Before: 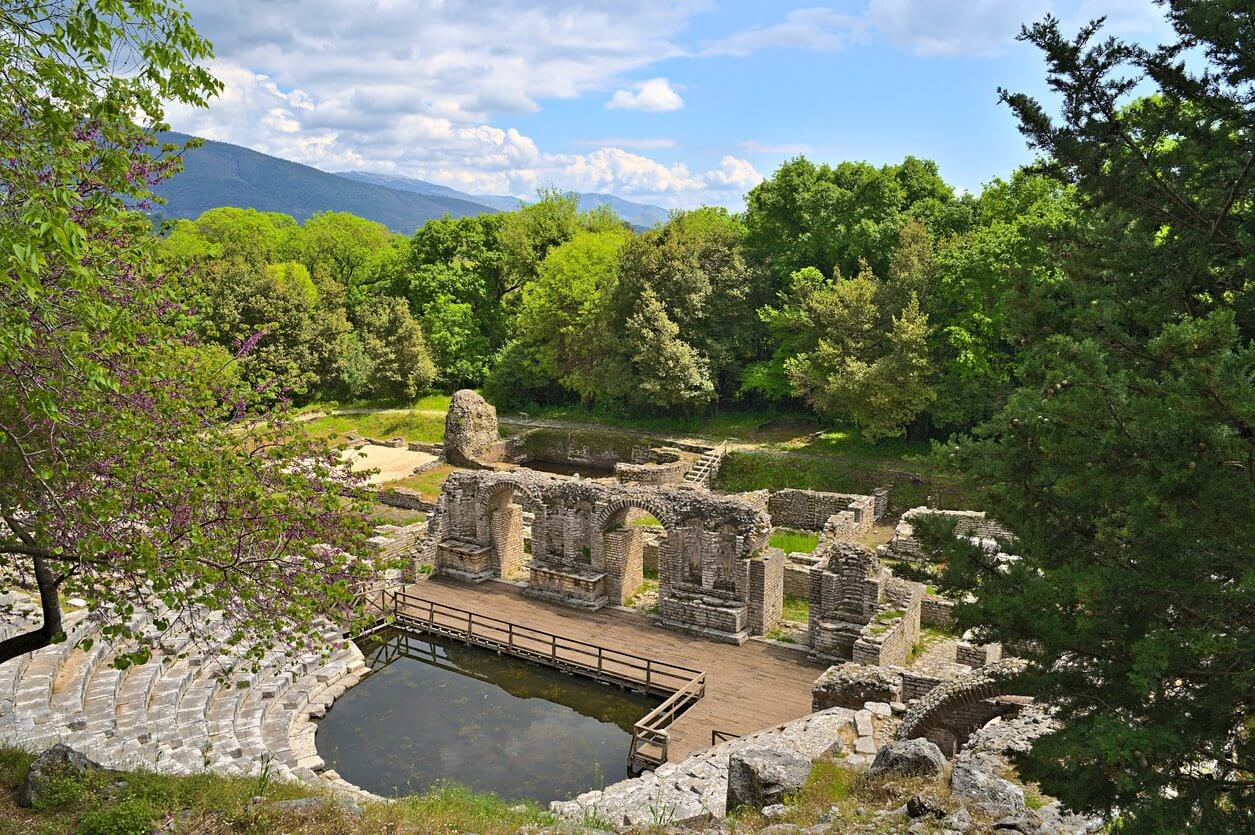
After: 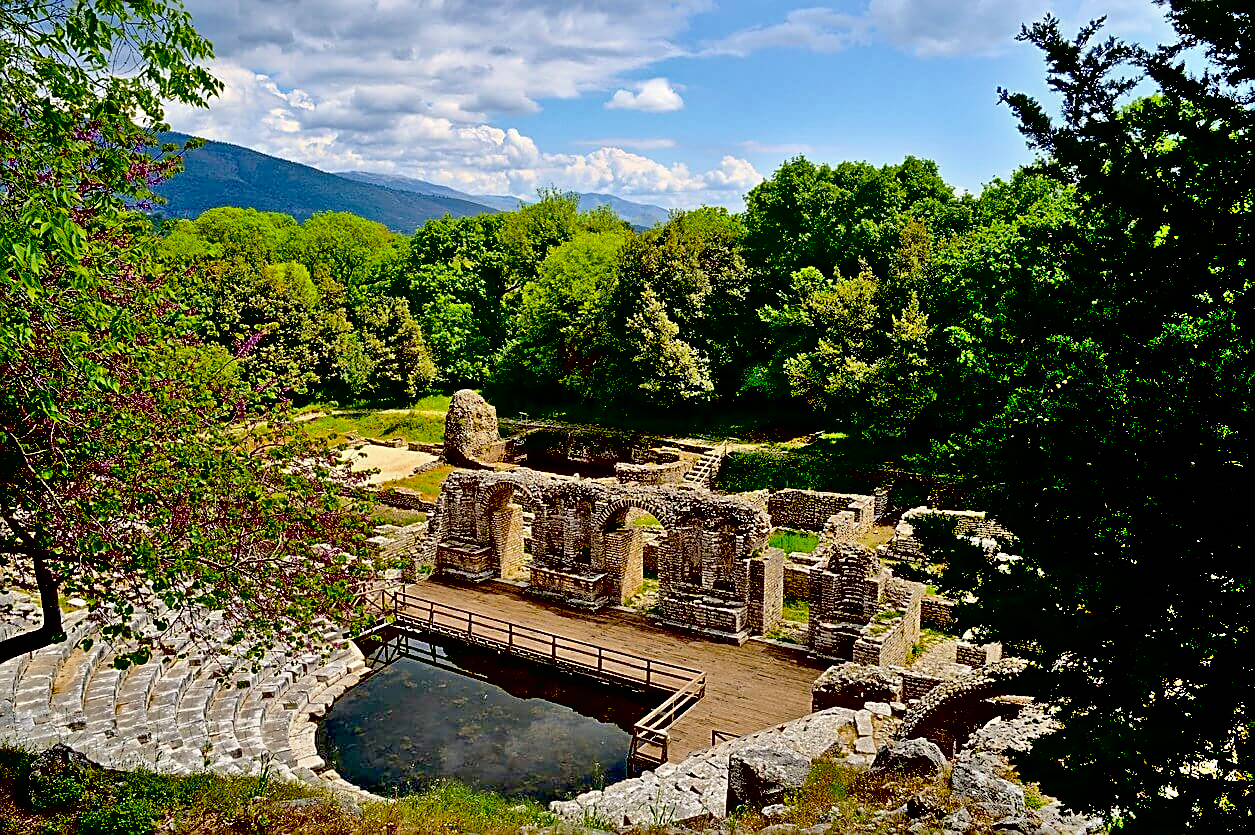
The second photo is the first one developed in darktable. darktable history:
exposure: black level correction 0.1, exposure -0.092 EV, compensate highlight preservation false
shadows and highlights: low approximation 0.01, soften with gaussian
local contrast: mode bilateral grid, contrast 20, coarseness 50, detail 120%, midtone range 0.2
sharpen: on, module defaults
